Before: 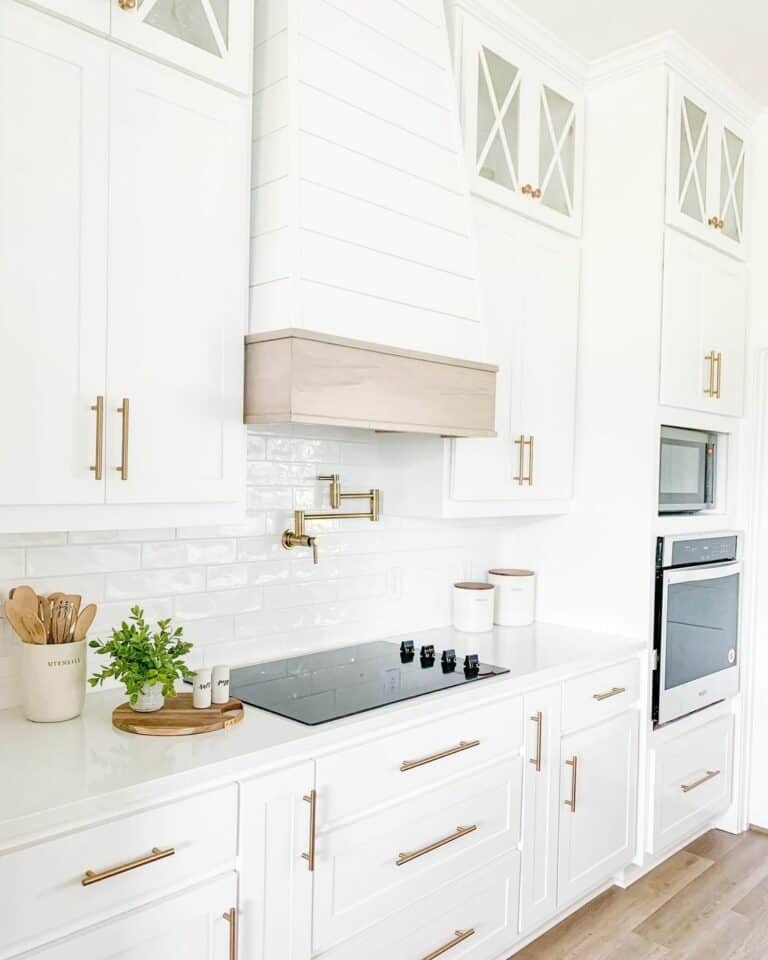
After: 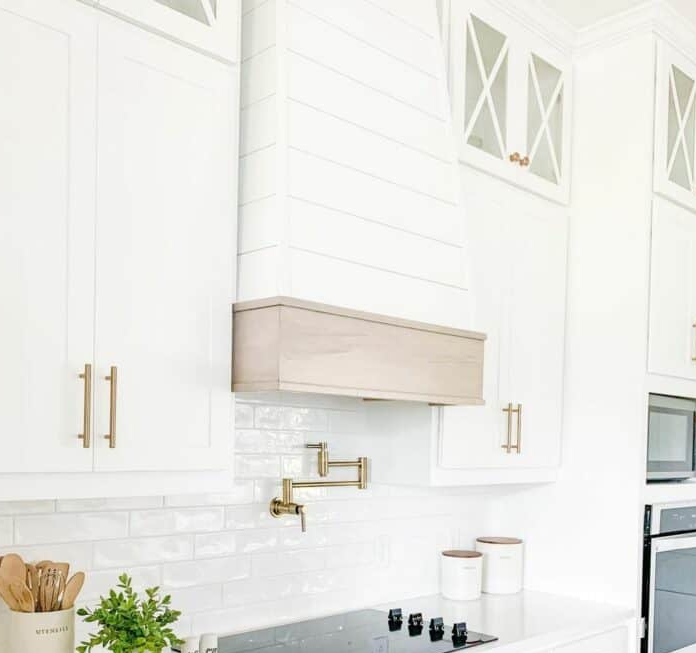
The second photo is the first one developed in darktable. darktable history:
crop: left 1.571%, top 3.393%, right 7.707%, bottom 28.482%
